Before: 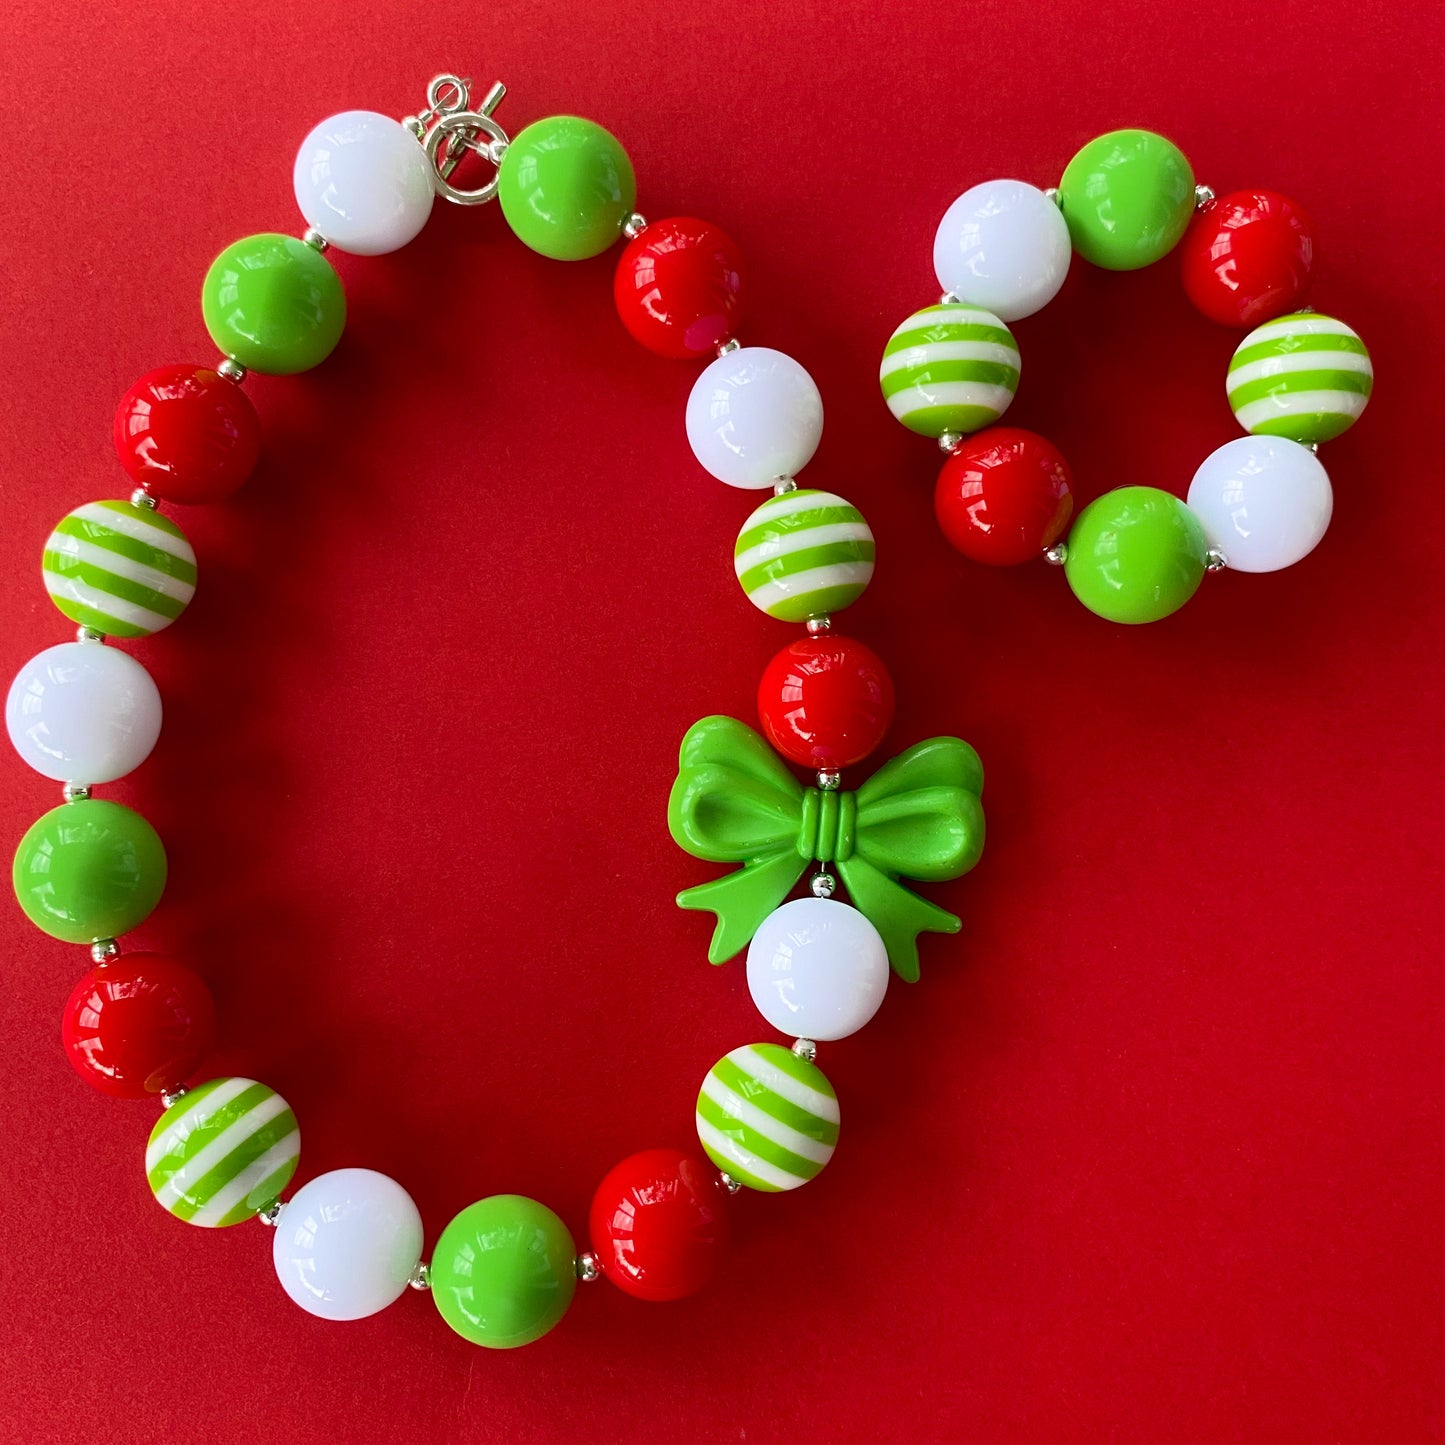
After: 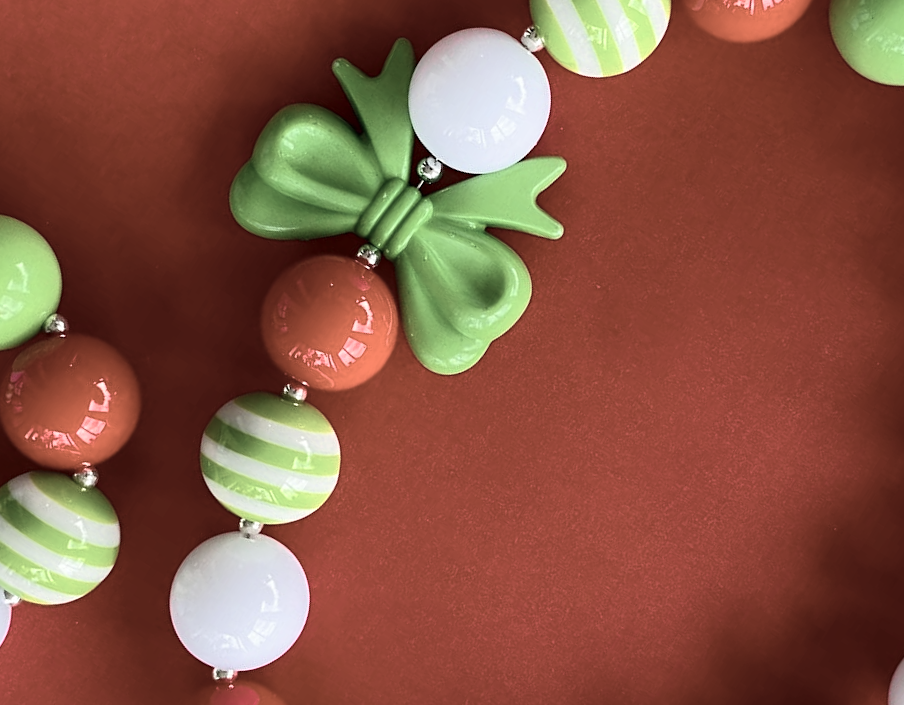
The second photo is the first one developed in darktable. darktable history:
crop and rotate: angle 147.87°, left 9.18%, top 15.652%, right 4.498%, bottom 17.064%
contrast brightness saturation: contrast 0.151, brightness -0.009, saturation 0.101
color zones: curves: ch0 [(0, 0.6) (0.129, 0.585) (0.193, 0.596) (0.429, 0.5) (0.571, 0.5) (0.714, 0.5) (0.857, 0.5) (1, 0.6)]; ch1 [(0, 0.453) (0.112, 0.245) (0.213, 0.252) (0.429, 0.233) (0.571, 0.231) (0.683, 0.242) (0.857, 0.296) (1, 0.453)]
